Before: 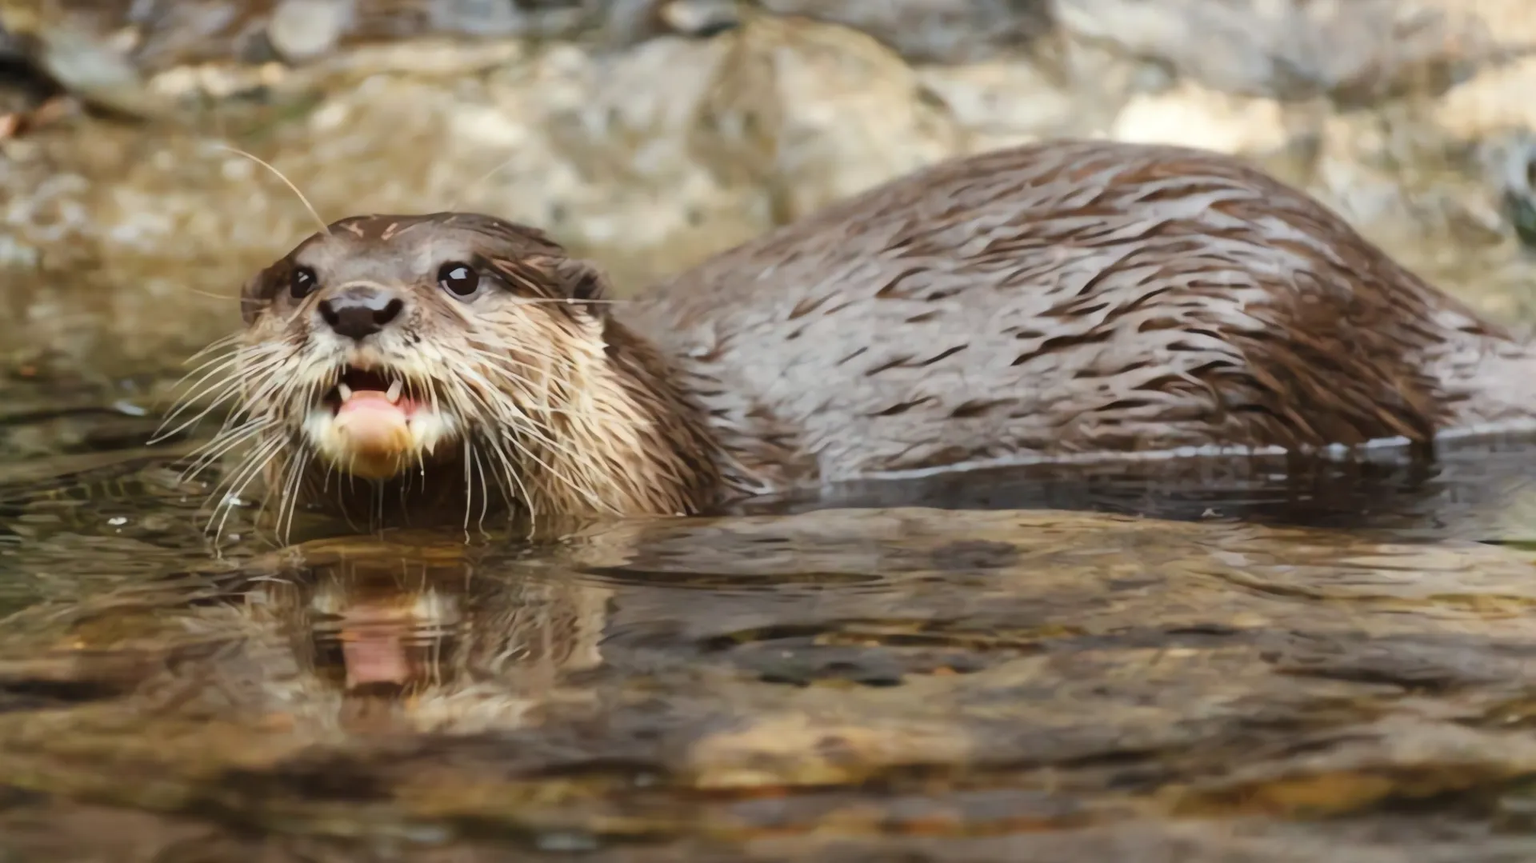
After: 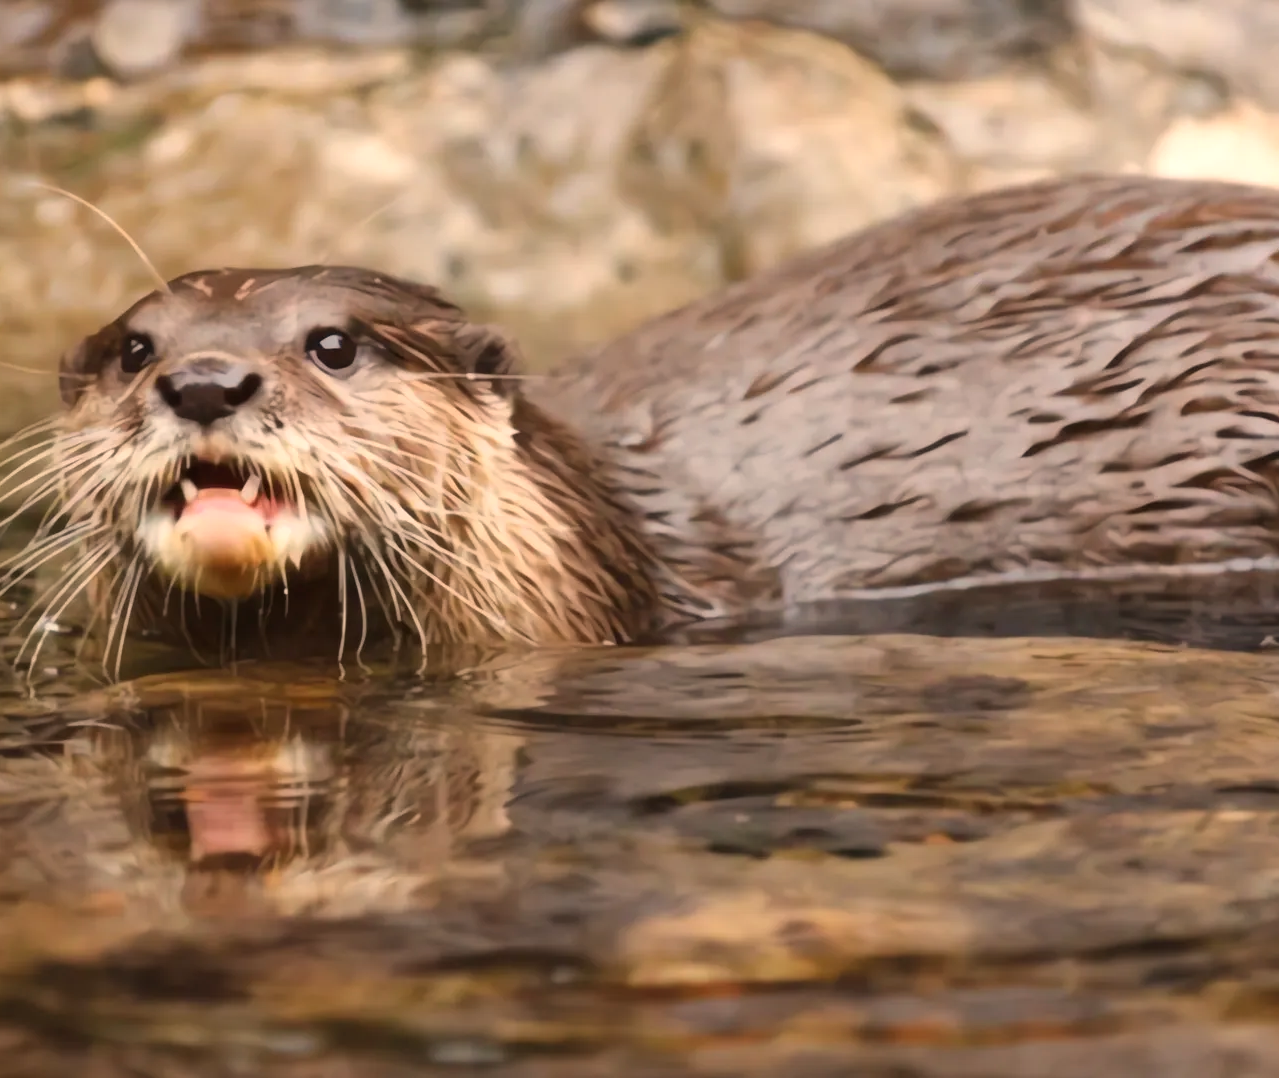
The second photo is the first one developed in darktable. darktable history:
crop and rotate: left 12.648%, right 20.685%
white balance: red 1.127, blue 0.943
